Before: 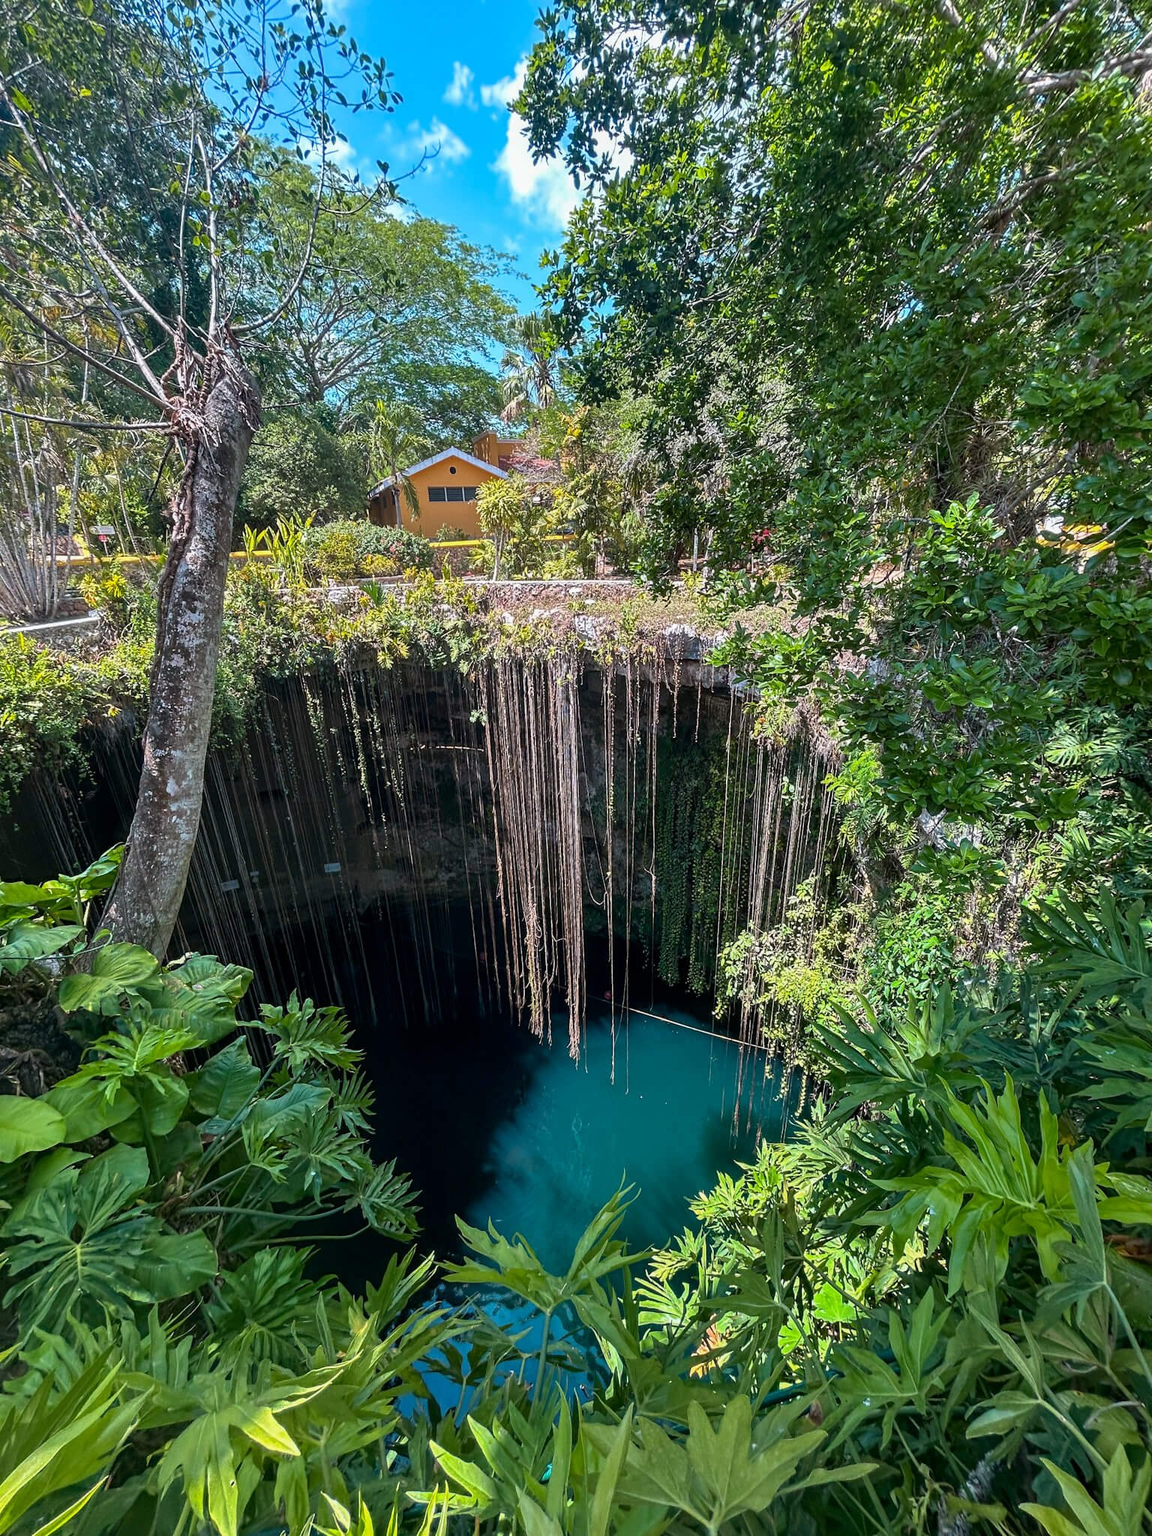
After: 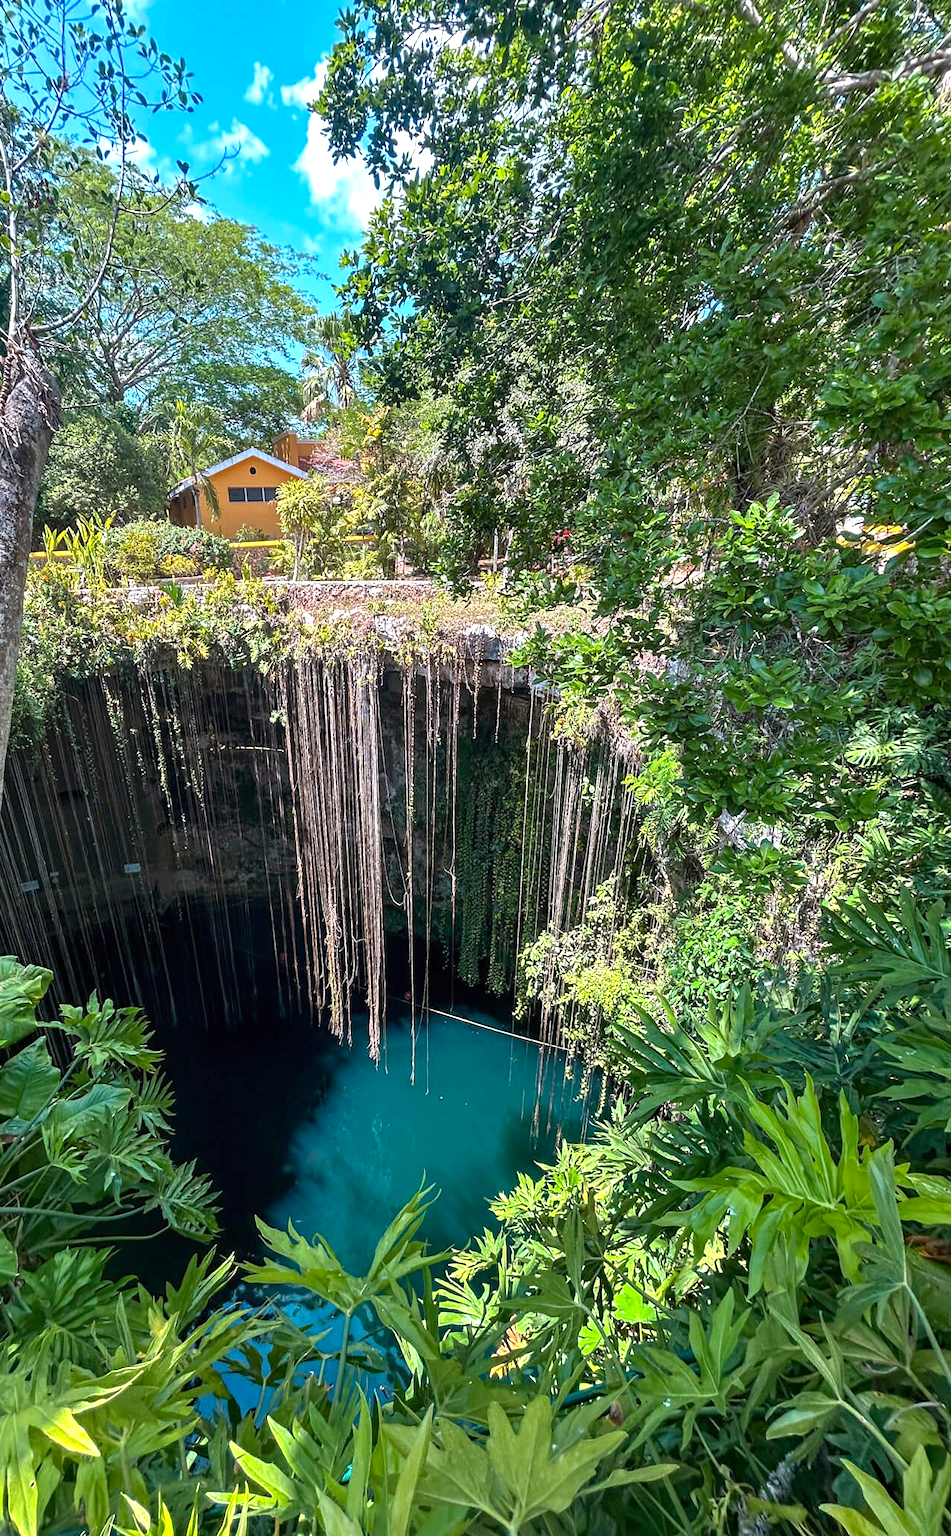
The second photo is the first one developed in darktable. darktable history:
exposure: black level correction 0, exposure 0.499 EV, compensate exposure bias true, compensate highlight preservation false
haze removal: compatibility mode true, adaptive false
crop: left 17.387%, bottom 0.045%
